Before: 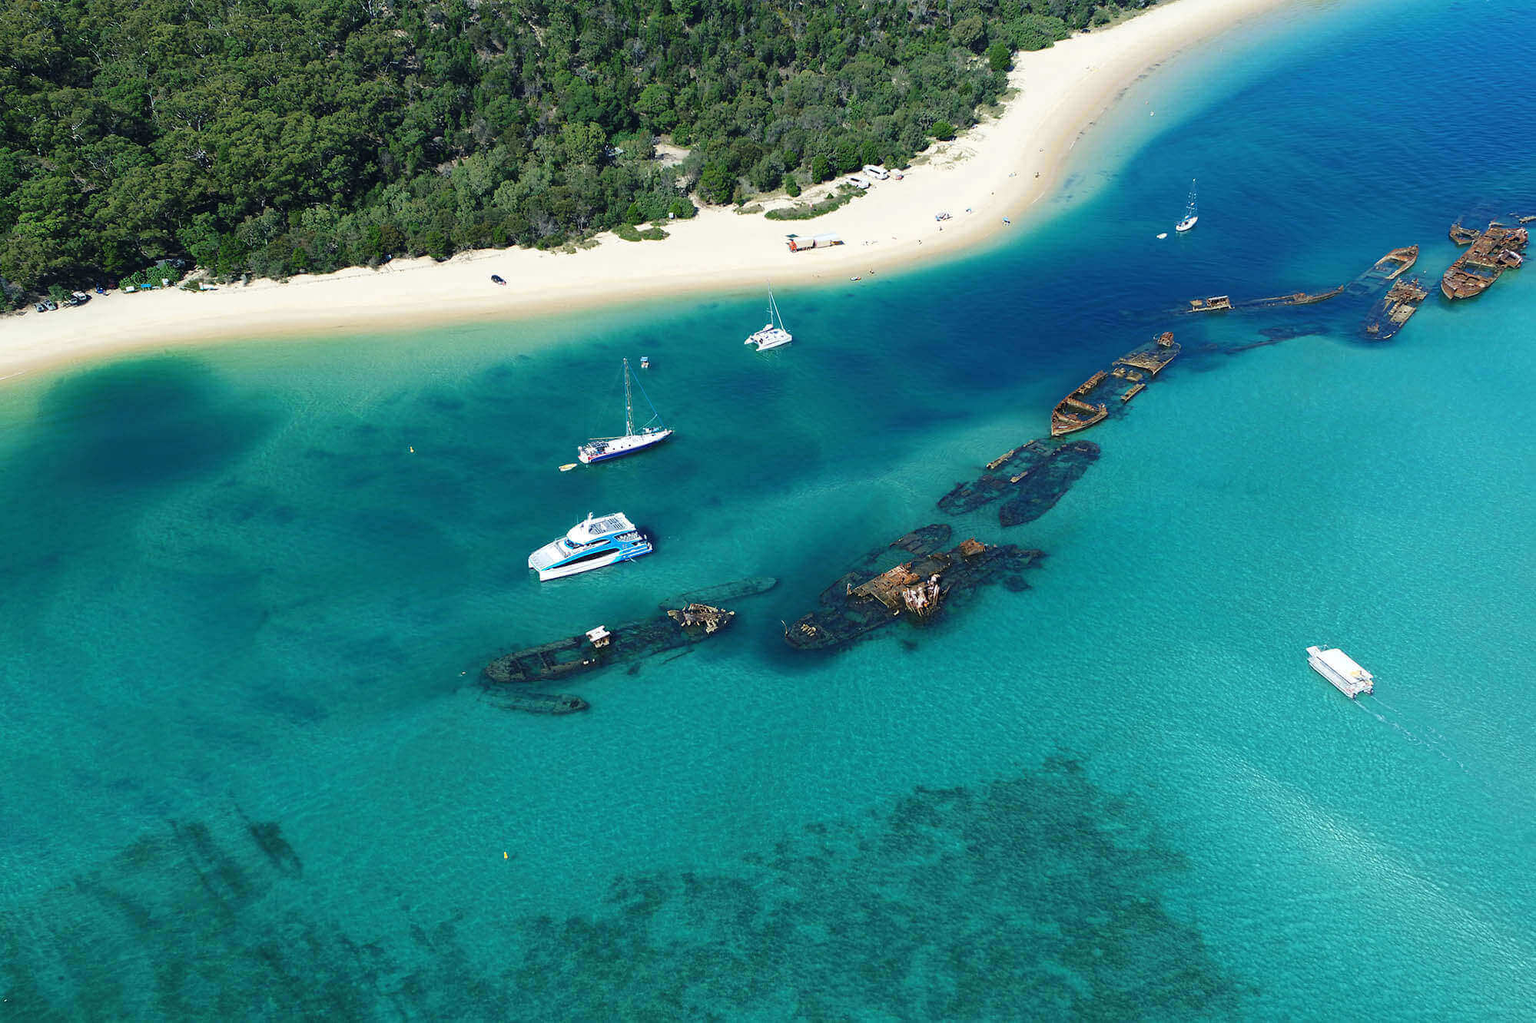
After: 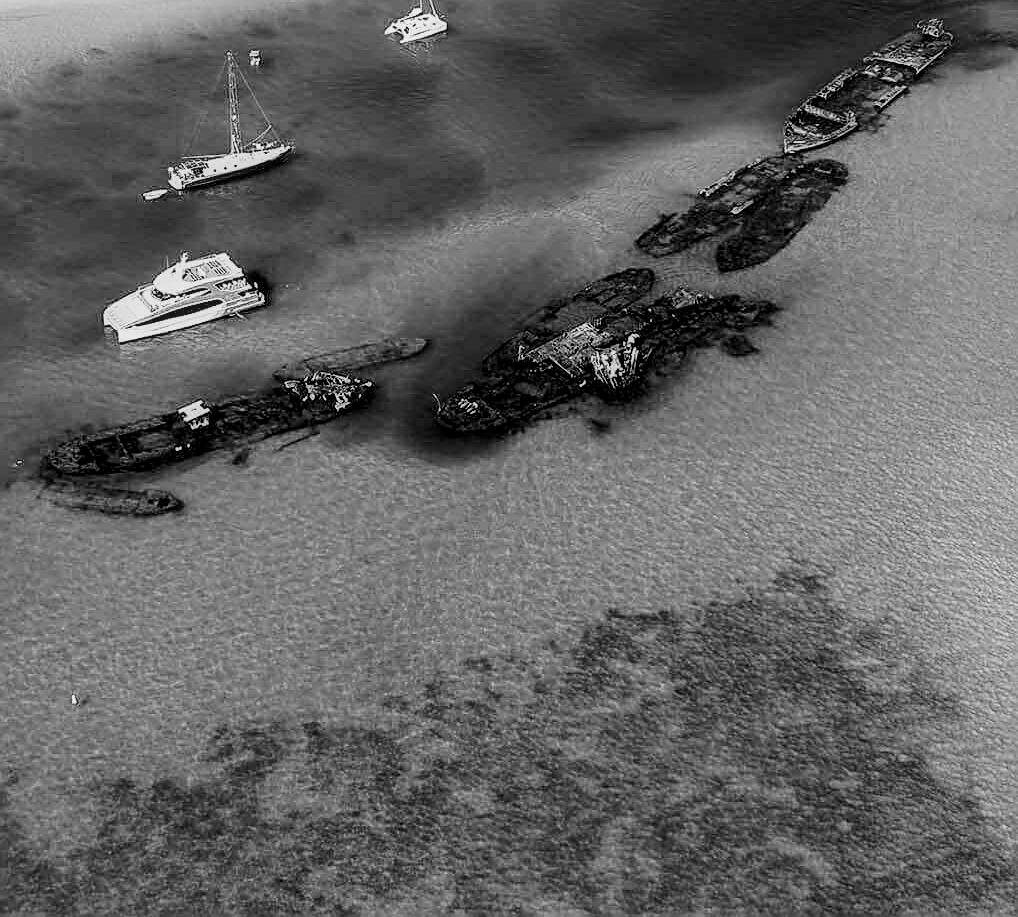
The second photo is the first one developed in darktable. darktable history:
crop and rotate: left 29.237%, top 31.152%, right 19.807%
local contrast: on, module defaults
monochrome: on, module defaults
sigmoid: contrast 1.8, skew -0.2, preserve hue 0%, red attenuation 0.1, red rotation 0.035, green attenuation 0.1, green rotation -0.017, blue attenuation 0.15, blue rotation -0.052, base primaries Rec2020
sharpen: on, module defaults
exposure: black level correction 0.01, exposure 0.014 EV, compensate highlight preservation false
white balance: red 1.045, blue 0.932
